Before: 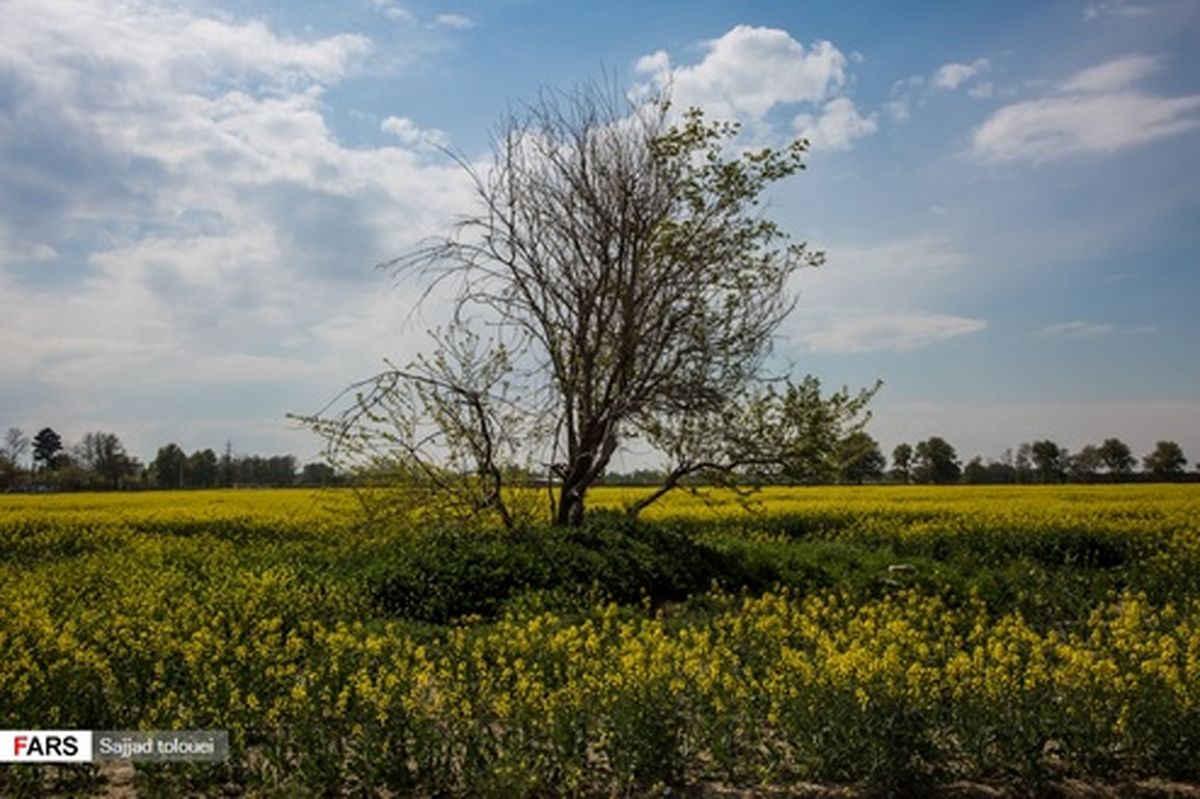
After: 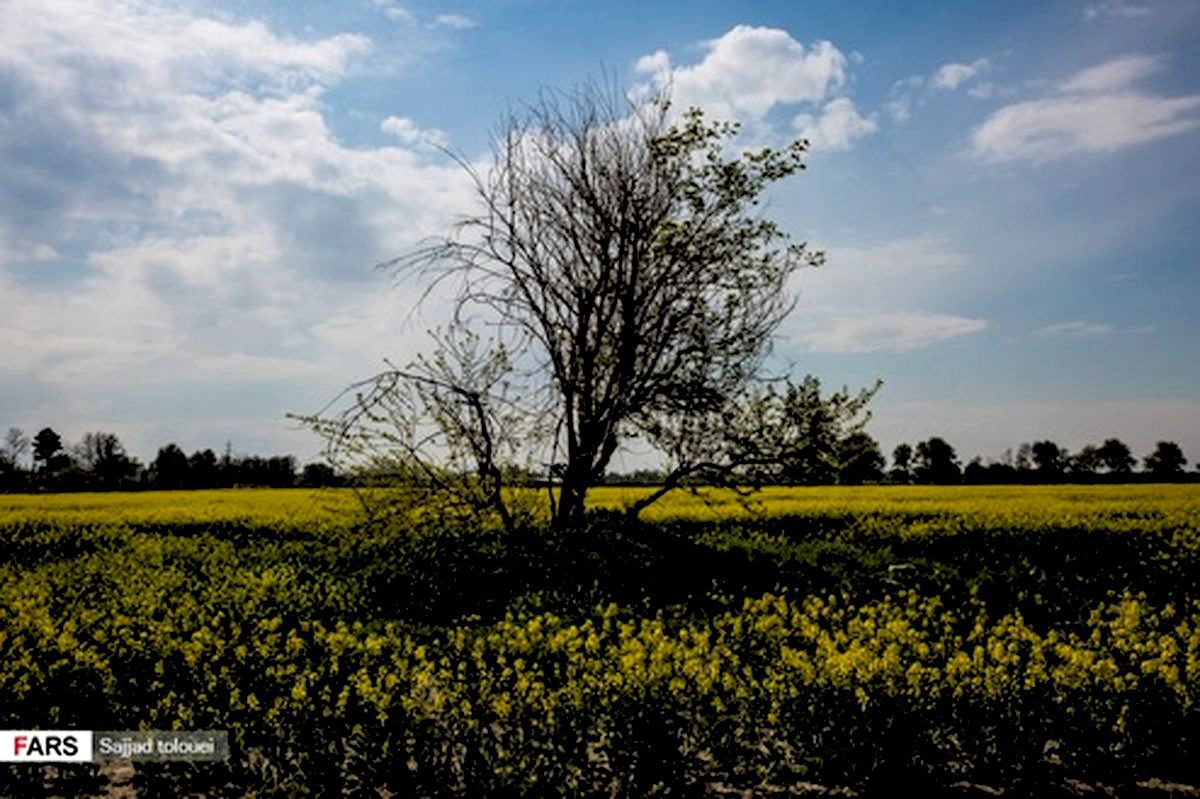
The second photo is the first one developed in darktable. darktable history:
rgb levels: levels [[0.034, 0.472, 0.904], [0, 0.5, 1], [0, 0.5, 1]]
contrast brightness saturation: saturation 0.13
